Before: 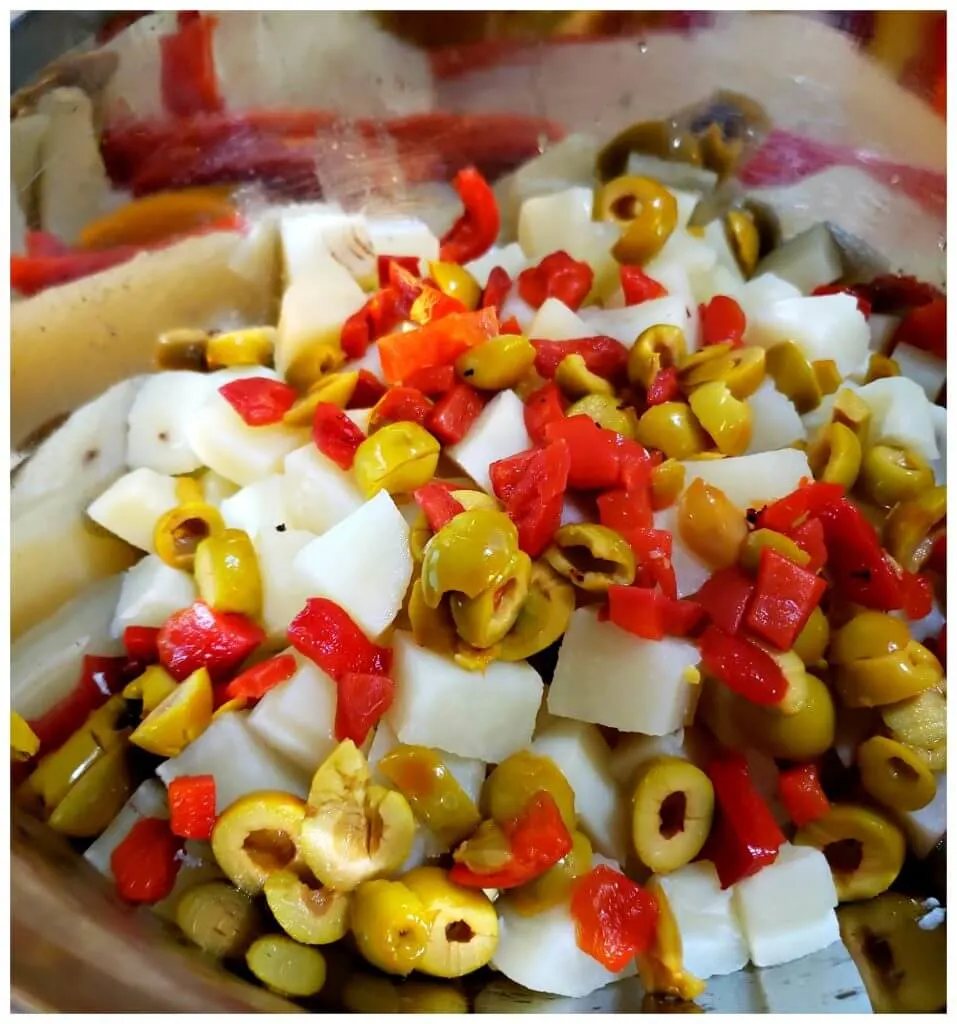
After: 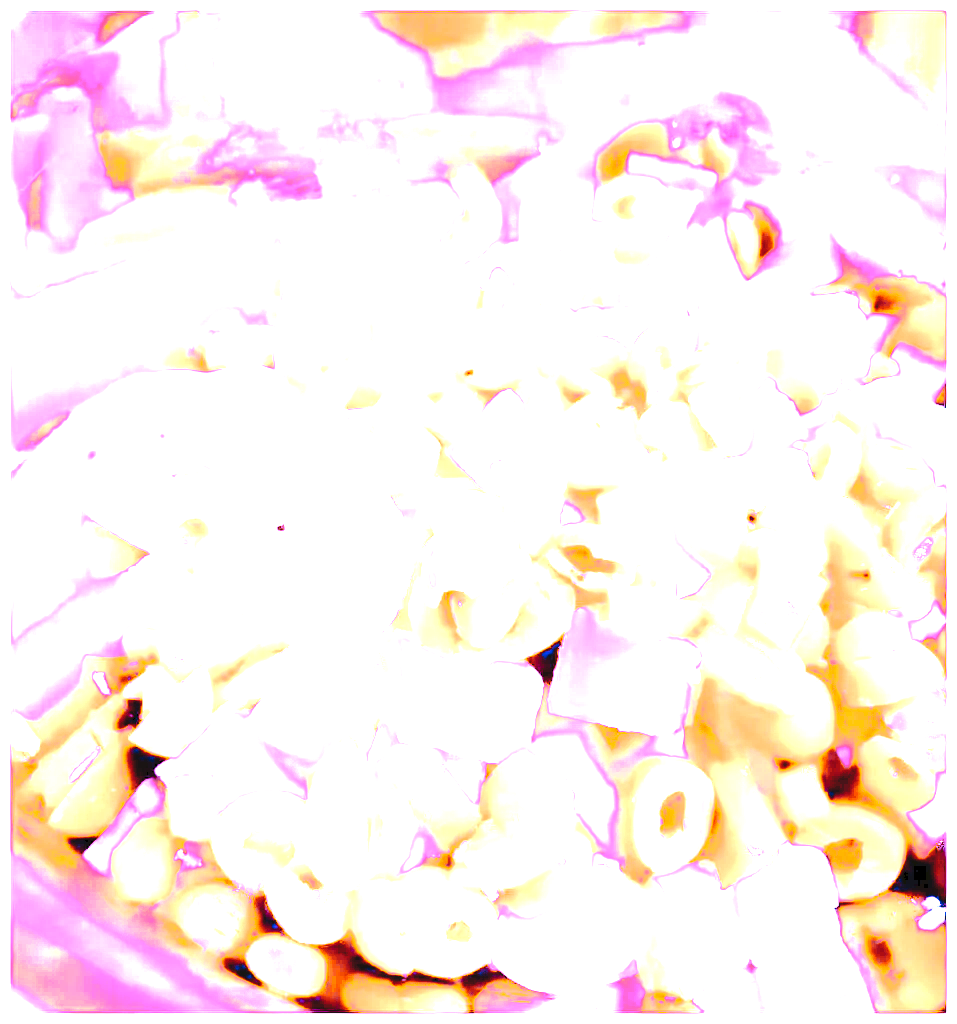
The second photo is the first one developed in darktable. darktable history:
white balance: red 8, blue 8
color zones: curves: ch0 [(0.004, 0.306) (0.107, 0.448) (0.252, 0.656) (0.41, 0.398) (0.595, 0.515) (0.768, 0.628)]; ch1 [(0.07, 0.323) (0.151, 0.452) (0.252, 0.608) (0.346, 0.221) (0.463, 0.189) (0.61, 0.368) (0.735, 0.395) (0.921, 0.412)]; ch2 [(0, 0.476) (0.132, 0.512) (0.243, 0.512) (0.397, 0.48) (0.522, 0.376) (0.634, 0.536) (0.761, 0.46)]
tone curve: curves: ch0 [(0, 0) (0.003, 0.061) (0.011, 0.065) (0.025, 0.066) (0.044, 0.077) (0.069, 0.092) (0.1, 0.106) (0.136, 0.125) (0.177, 0.16) (0.224, 0.206) (0.277, 0.272) (0.335, 0.356) (0.399, 0.472) (0.468, 0.59) (0.543, 0.686) (0.623, 0.766) (0.709, 0.832) (0.801, 0.886) (0.898, 0.929) (1, 1)], preserve colors none
exposure: exposure 1.2 EV, compensate highlight preservation false
